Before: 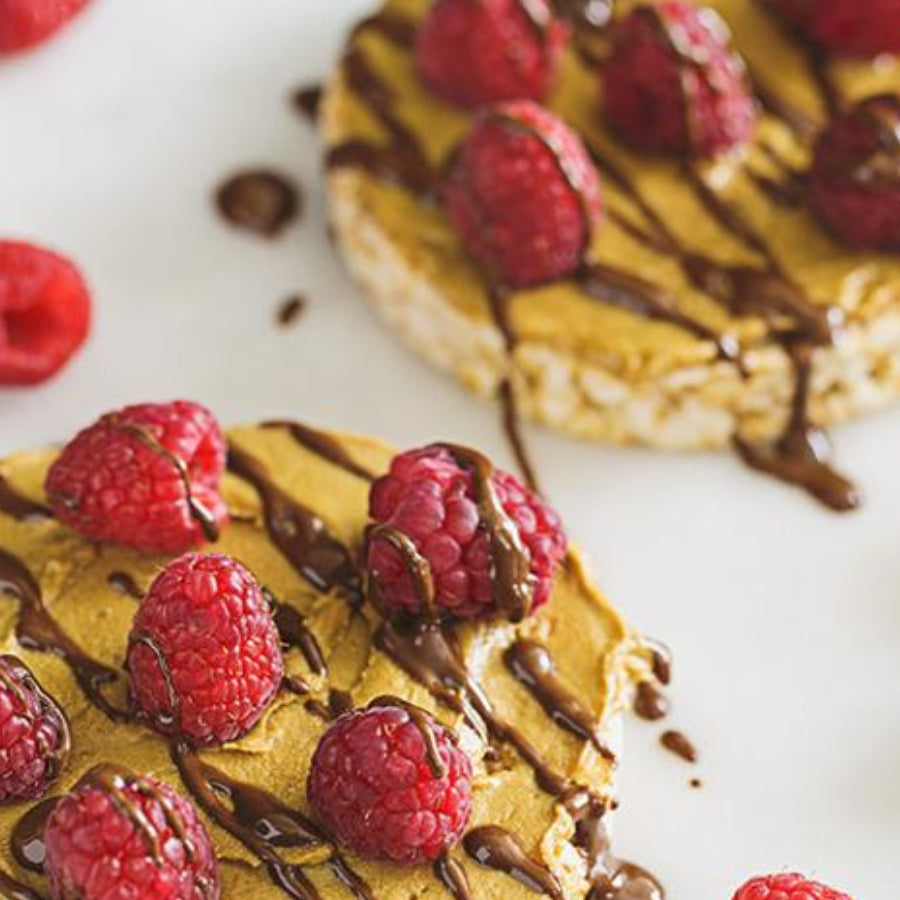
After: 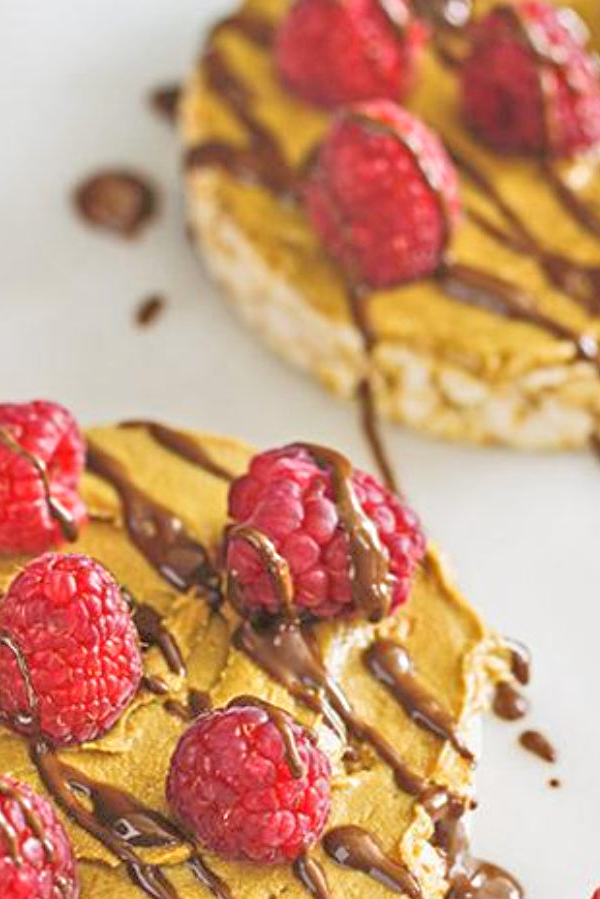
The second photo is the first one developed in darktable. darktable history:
crop and rotate: left 15.754%, right 17.579%
exposure: compensate highlight preservation false
tone equalizer: -7 EV 0.15 EV, -6 EV 0.6 EV, -5 EV 1.15 EV, -4 EV 1.33 EV, -3 EV 1.15 EV, -2 EV 0.6 EV, -1 EV 0.15 EV, mask exposure compensation -0.5 EV
